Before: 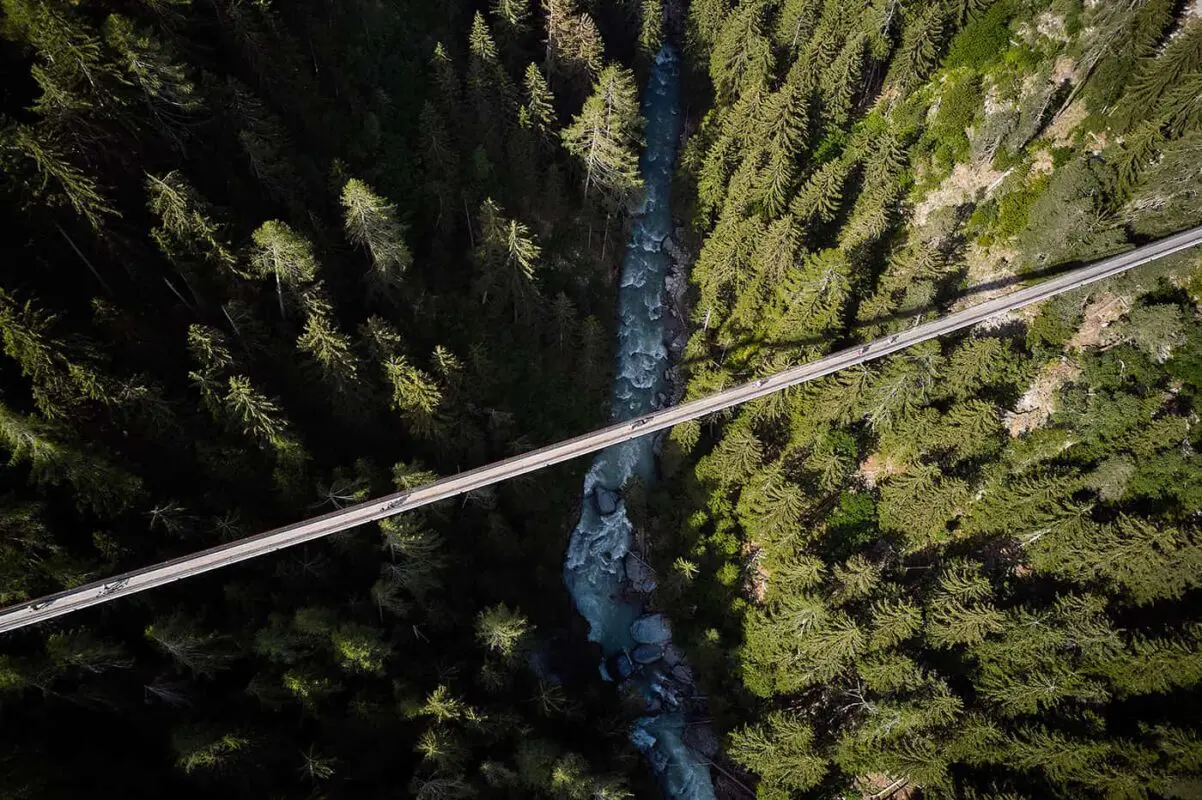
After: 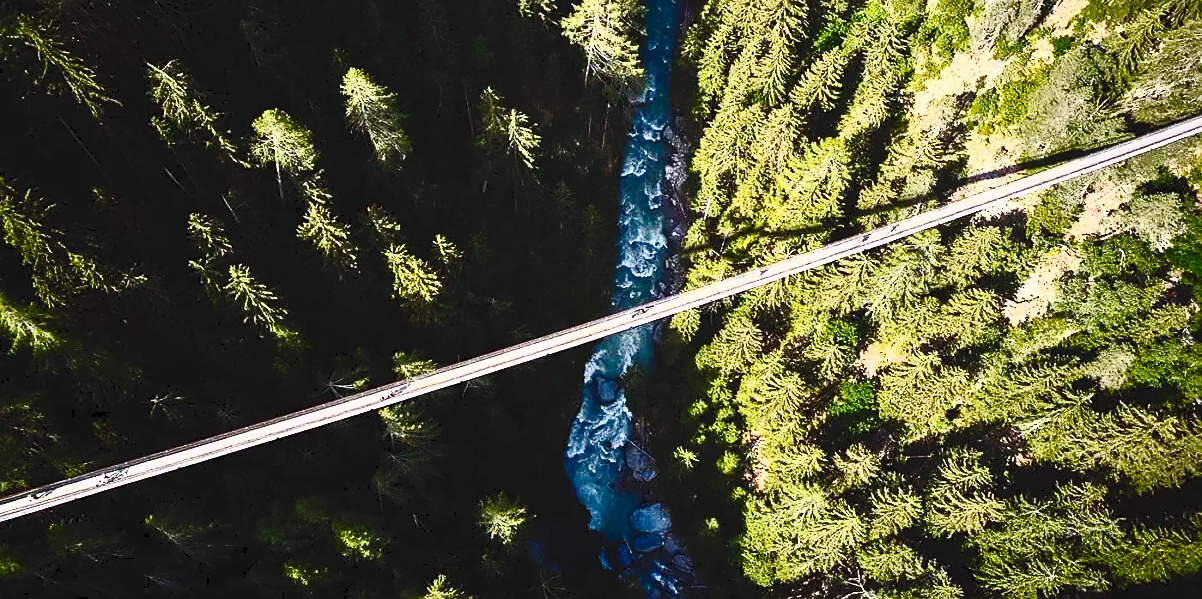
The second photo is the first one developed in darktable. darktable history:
tone curve: curves: ch0 [(0, 0) (0.003, 0.047) (0.011, 0.051) (0.025, 0.061) (0.044, 0.075) (0.069, 0.09) (0.1, 0.102) (0.136, 0.125) (0.177, 0.173) (0.224, 0.226) (0.277, 0.303) (0.335, 0.388) (0.399, 0.469) (0.468, 0.545) (0.543, 0.623) (0.623, 0.695) (0.709, 0.766) (0.801, 0.832) (0.898, 0.905) (1, 1)], preserve colors none
crop: top 13.952%, bottom 11.071%
contrast brightness saturation: contrast 0.815, brightness 0.588, saturation 0.58
sharpen: radius 1.454, amount 0.398, threshold 1.346
